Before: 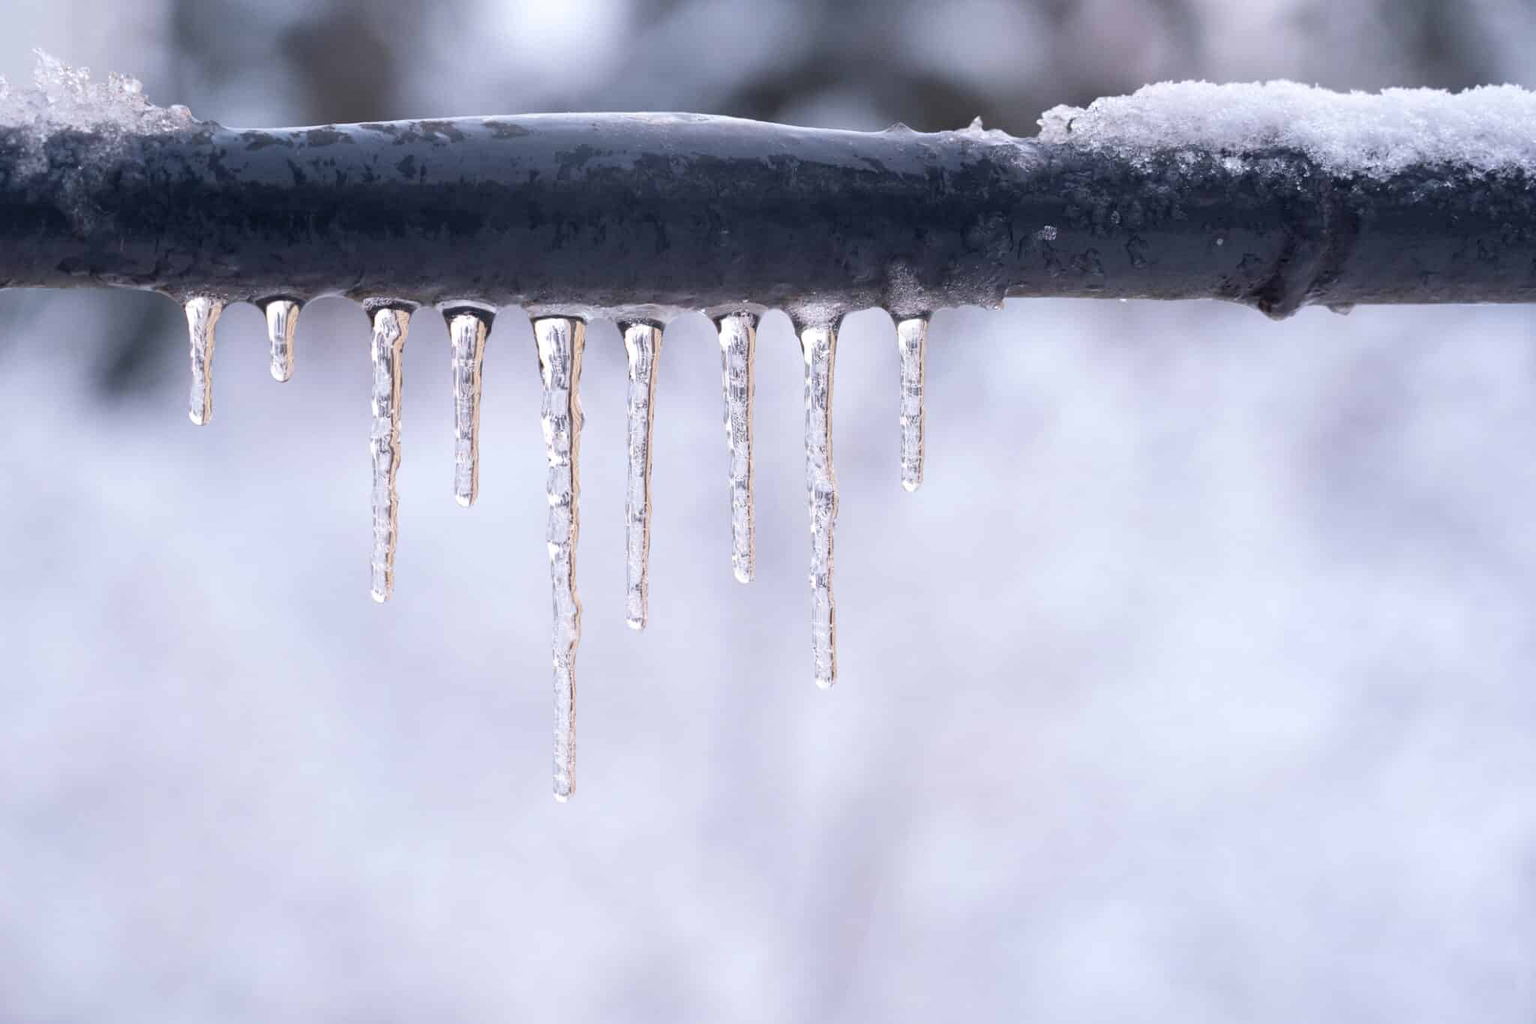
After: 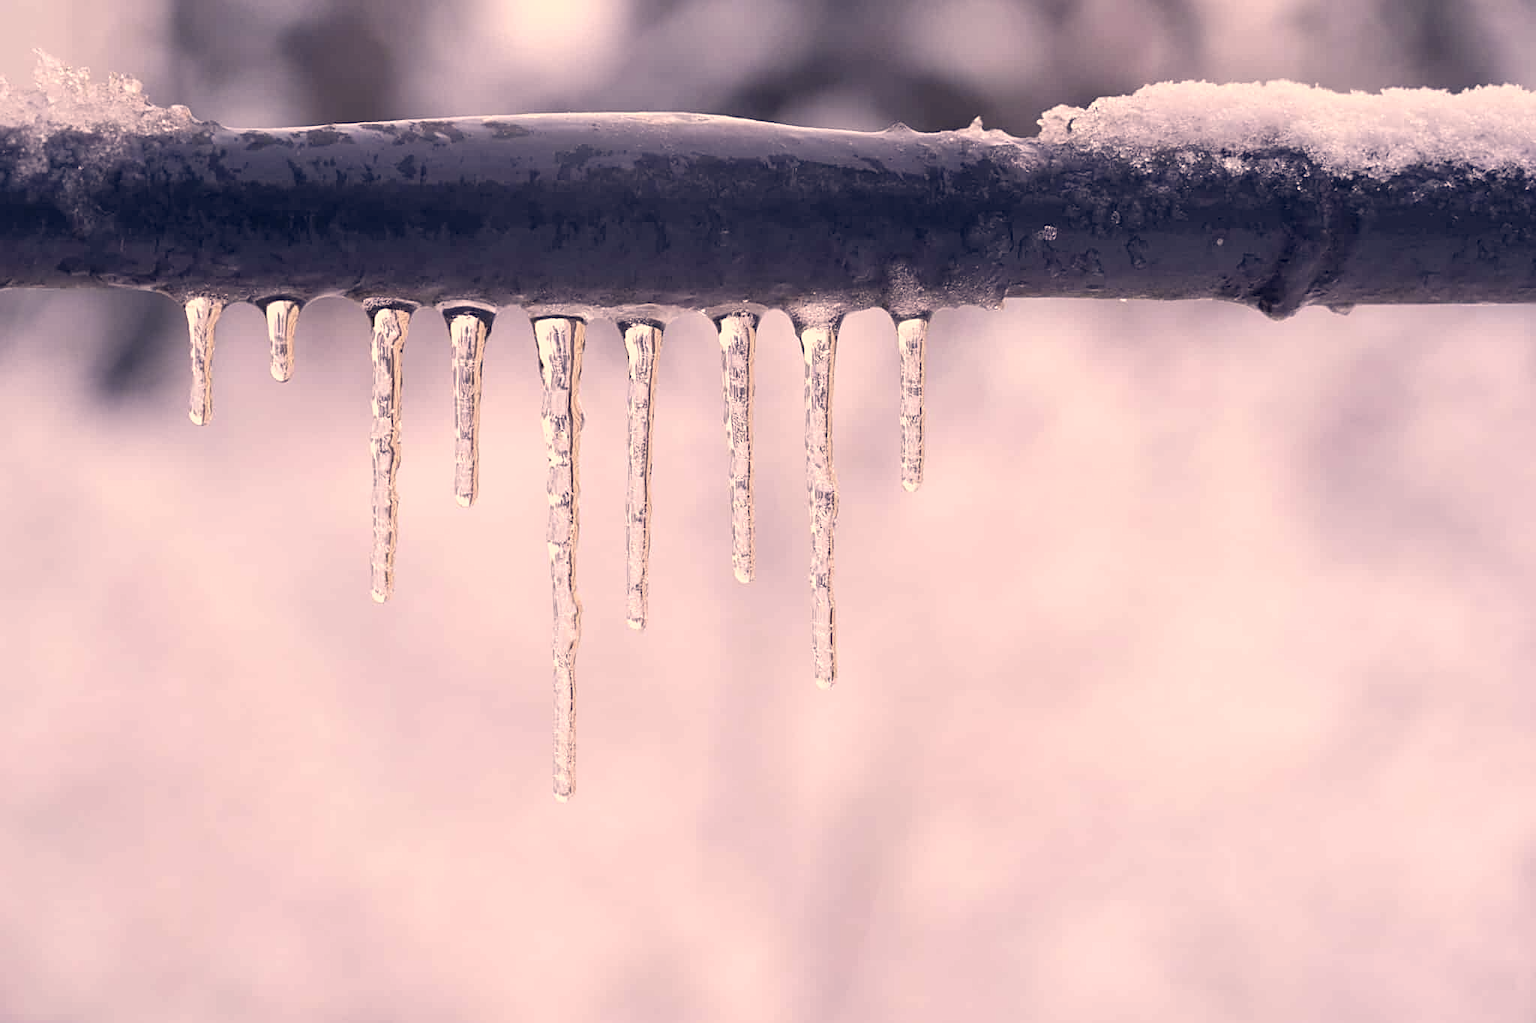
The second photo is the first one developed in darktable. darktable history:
sharpen: on, module defaults
color correction: highlights a* 19.59, highlights b* 27.49, shadows a* 3.46, shadows b* -17.28, saturation 0.73
